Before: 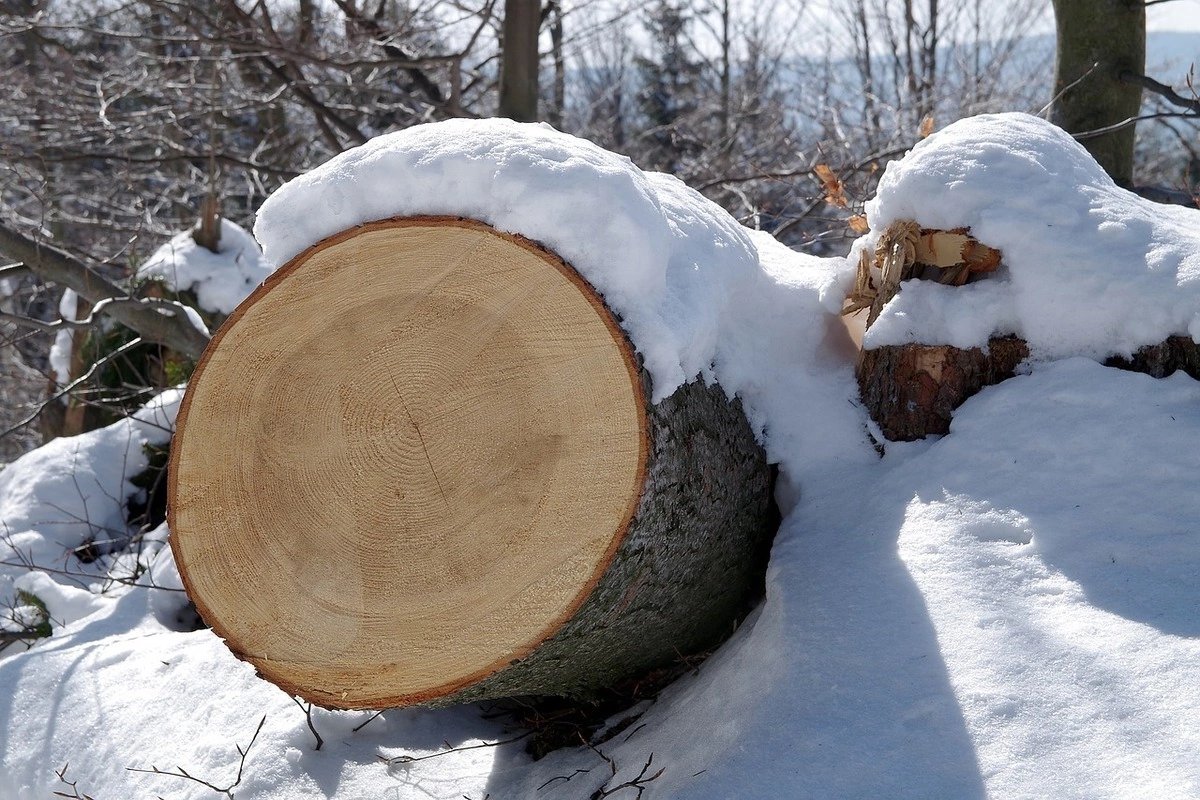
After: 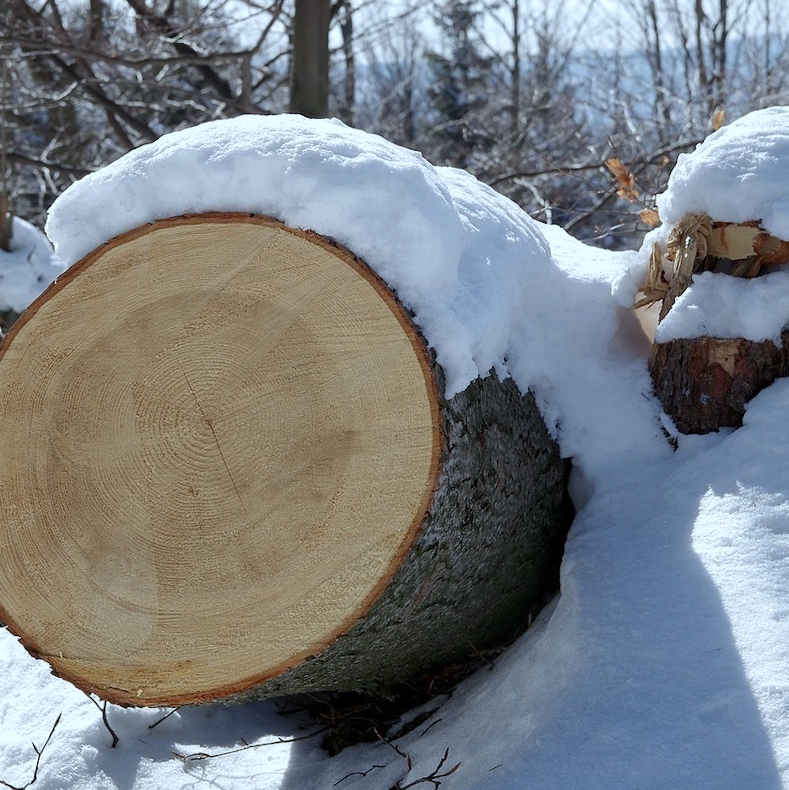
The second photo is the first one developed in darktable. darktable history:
crop: left 16.899%, right 16.556%
white balance: red 0.925, blue 1.046
rotate and perspective: rotation -0.45°, automatic cropping original format, crop left 0.008, crop right 0.992, crop top 0.012, crop bottom 0.988
